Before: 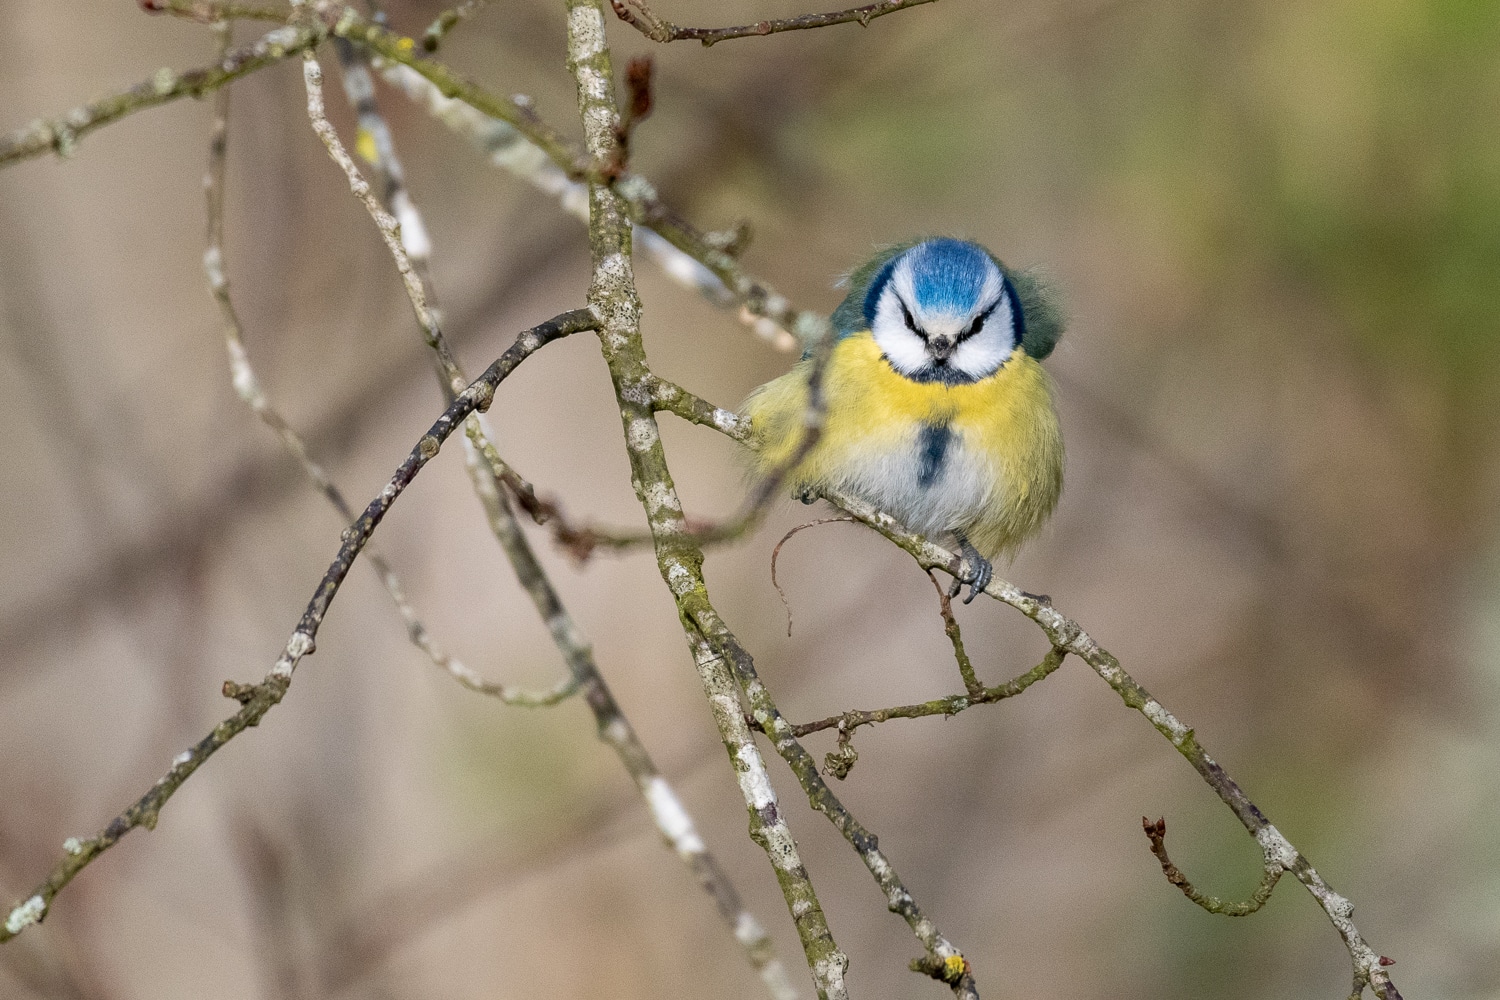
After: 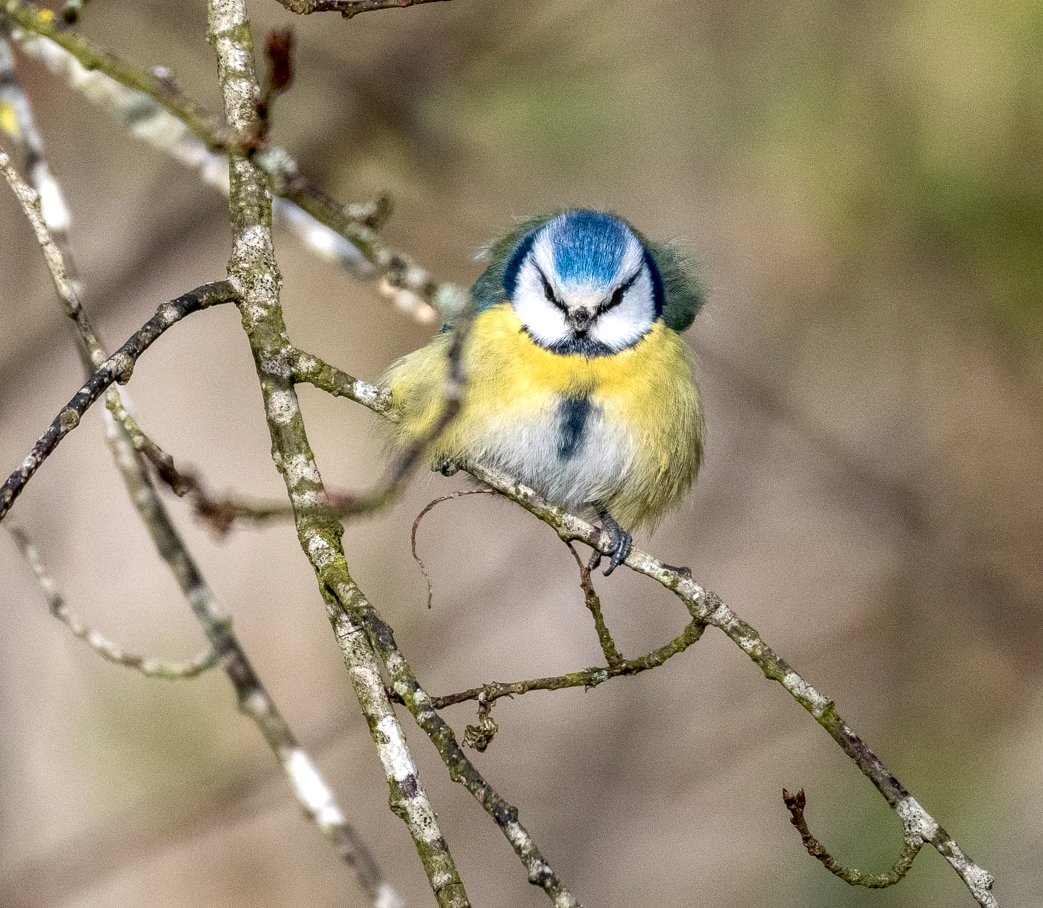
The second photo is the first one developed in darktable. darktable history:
local contrast: detail 142%
crop and rotate: left 24.034%, top 2.838%, right 6.406%, bottom 6.299%
exposure: black level correction 0.001, exposure 0.14 EV, compensate highlight preservation false
